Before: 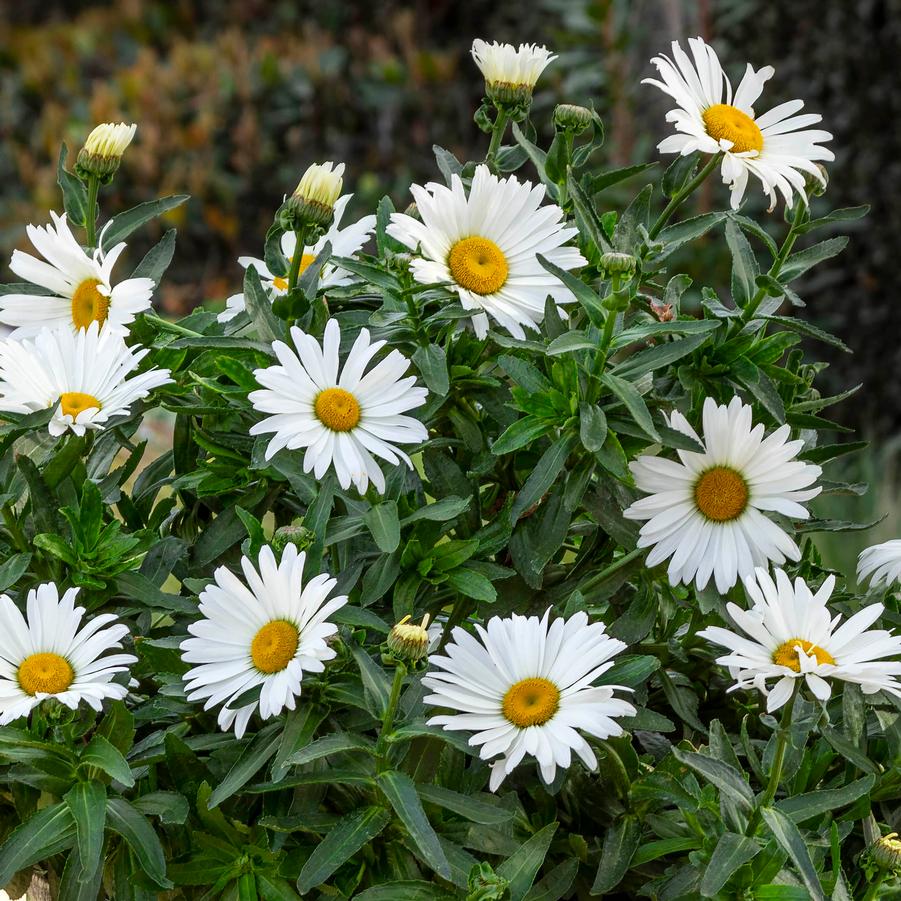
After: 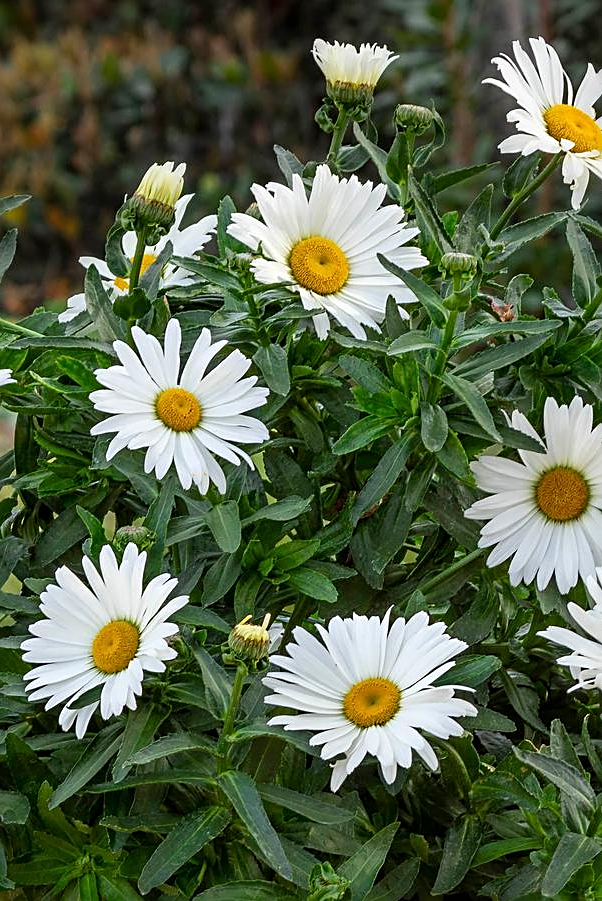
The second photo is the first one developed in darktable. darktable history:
crop and rotate: left 17.732%, right 15.423%
sharpen: on, module defaults
